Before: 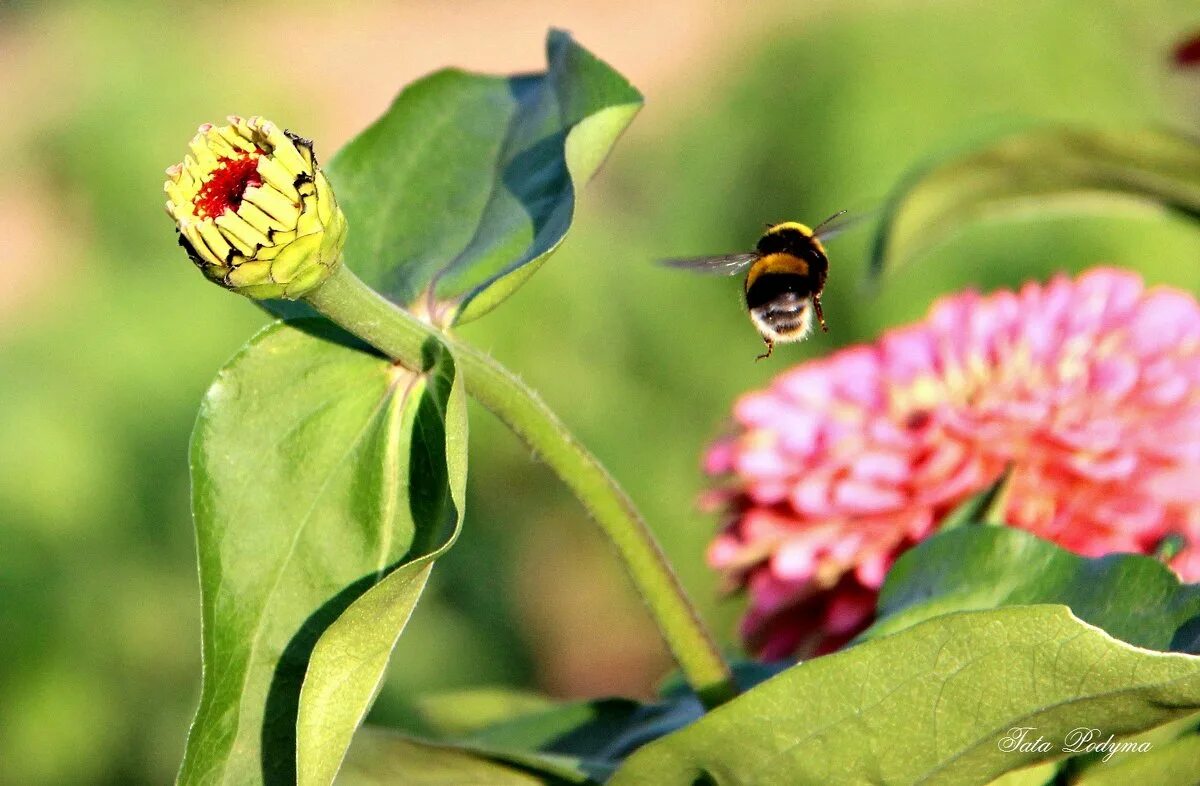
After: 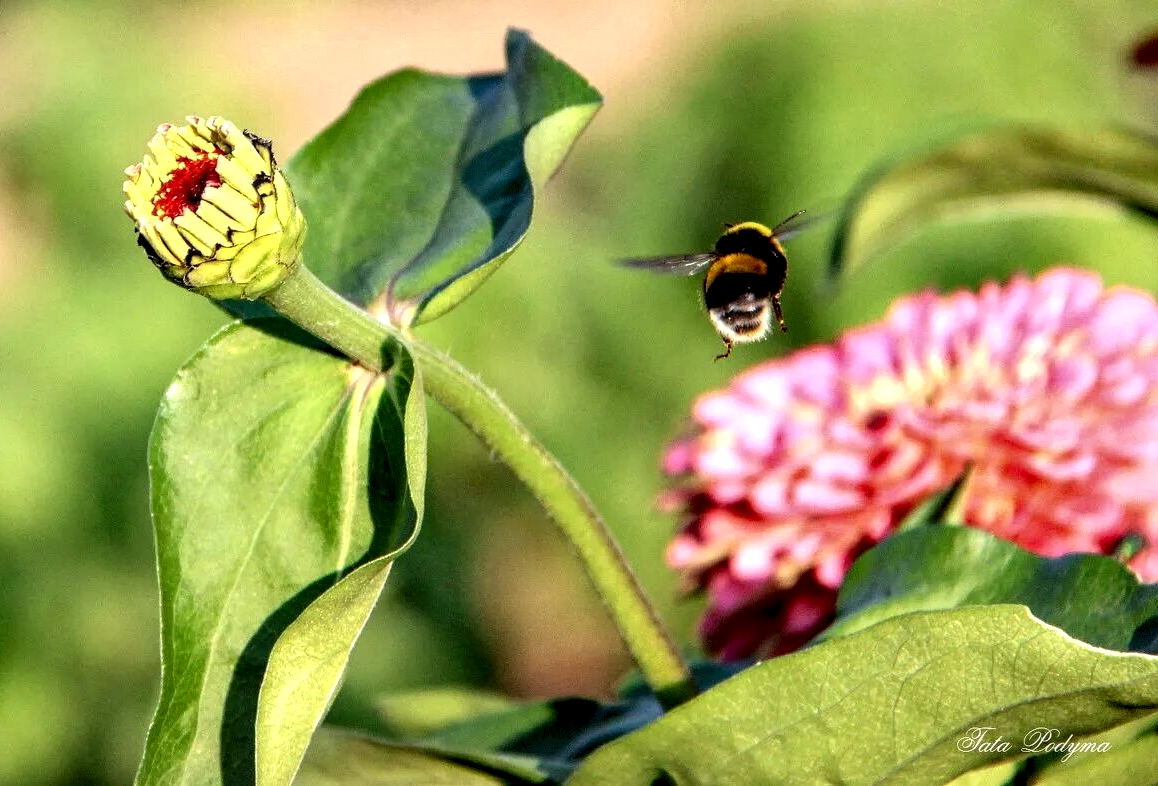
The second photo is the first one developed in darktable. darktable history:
crop and rotate: left 3.438%
local contrast: highlights 60%, shadows 59%, detail 160%
color correction: highlights b* 0.031
